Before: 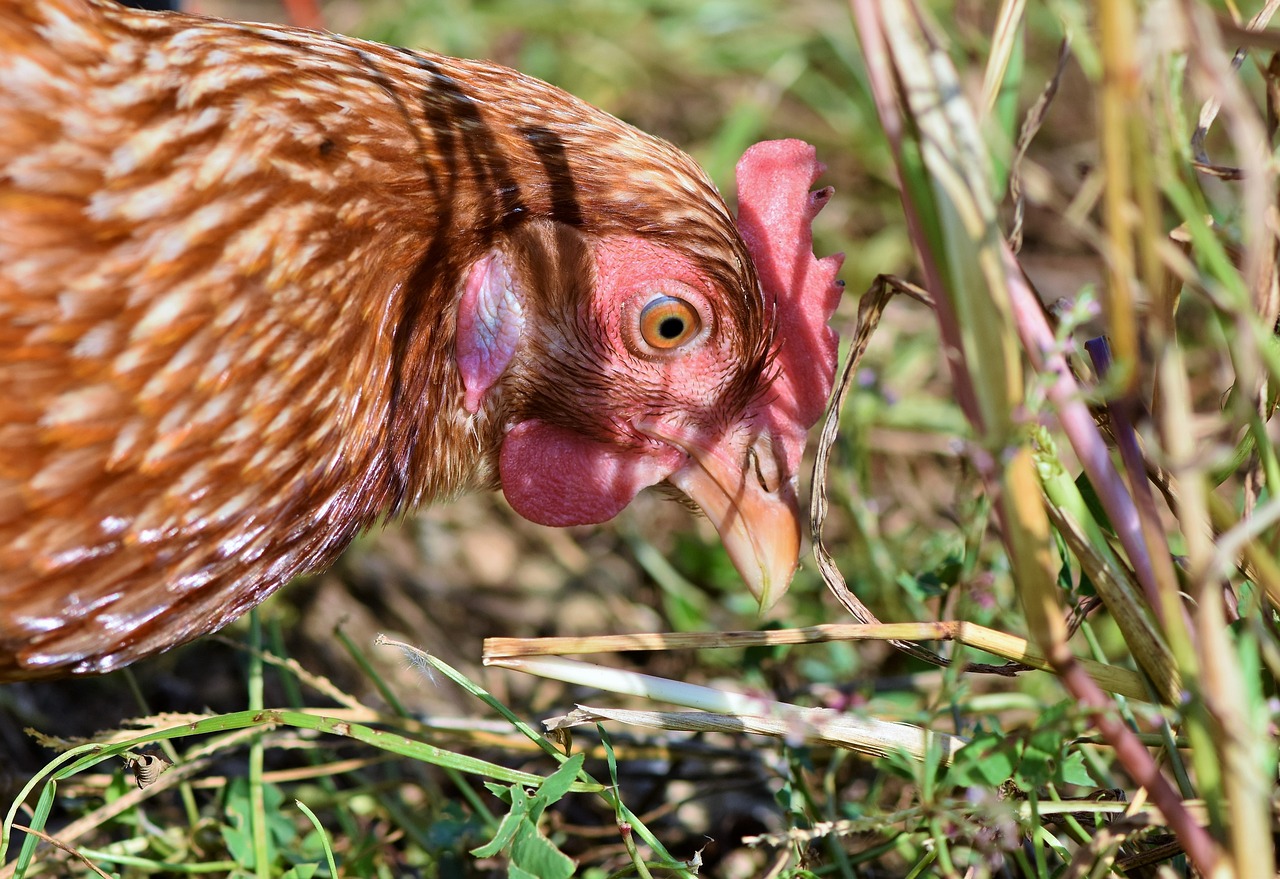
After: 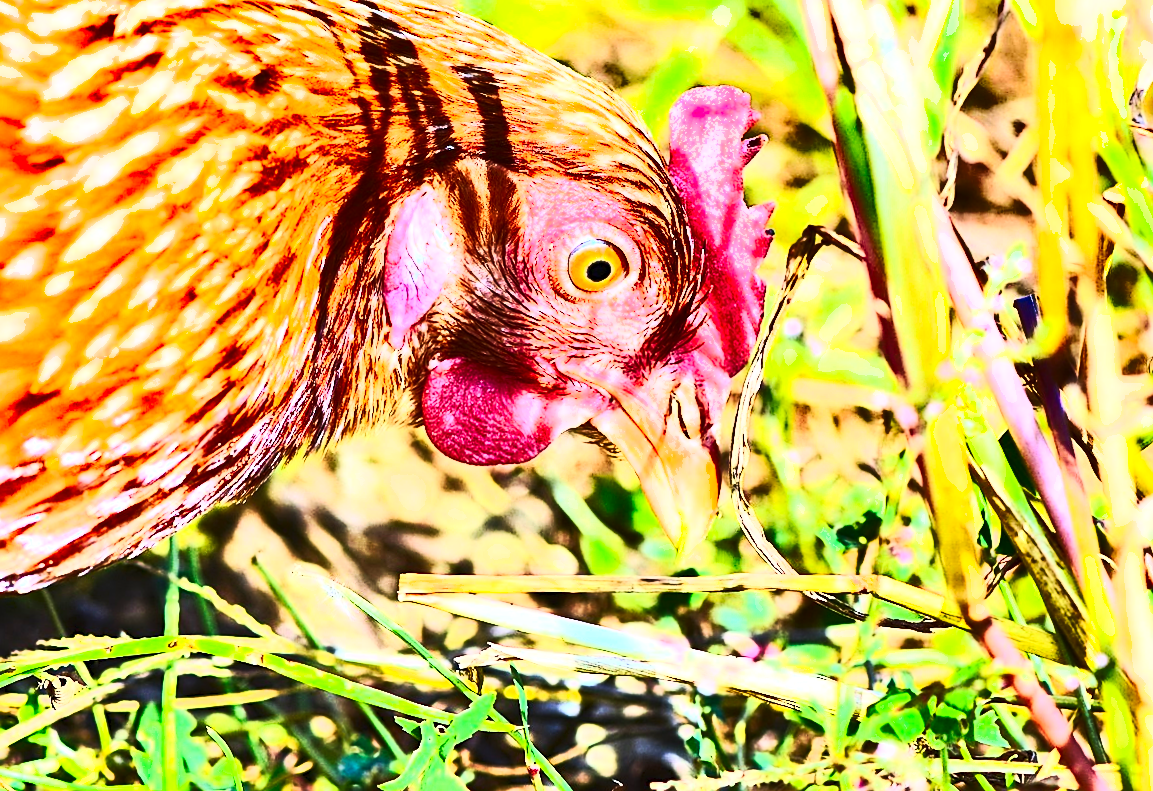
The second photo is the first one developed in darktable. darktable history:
tone curve: curves: ch0 [(0, 0) (0.003, 0.002) (0.011, 0.009) (0.025, 0.022) (0.044, 0.041) (0.069, 0.059) (0.1, 0.082) (0.136, 0.106) (0.177, 0.138) (0.224, 0.179) (0.277, 0.226) (0.335, 0.28) (0.399, 0.342) (0.468, 0.413) (0.543, 0.493) (0.623, 0.591) (0.709, 0.699) (0.801, 0.804) (0.898, 0.899) (1, 1)], preserve colors none
exposure: black level correction 0, exposure 1.1 EV, compensate exposure bias true, compensate highlight preservation false
rotate and perspective: rotation 0.192°, lens shift (horizontal) -0.015, crop left 0.005, crop right 0.996, crop top 0.006, crop bottom 0.99
tone equalizer: on, module defaults
contrast brightness saturation: contrast 0.83, brightness 0.59, saturation 0.59
sharpen: amount 0.6
crop and rotate: angle -1.96°, left 3.097%, top 4.154%, right 1.586%, bottom 0.529%
shadows and highlights: soften with gaussian
